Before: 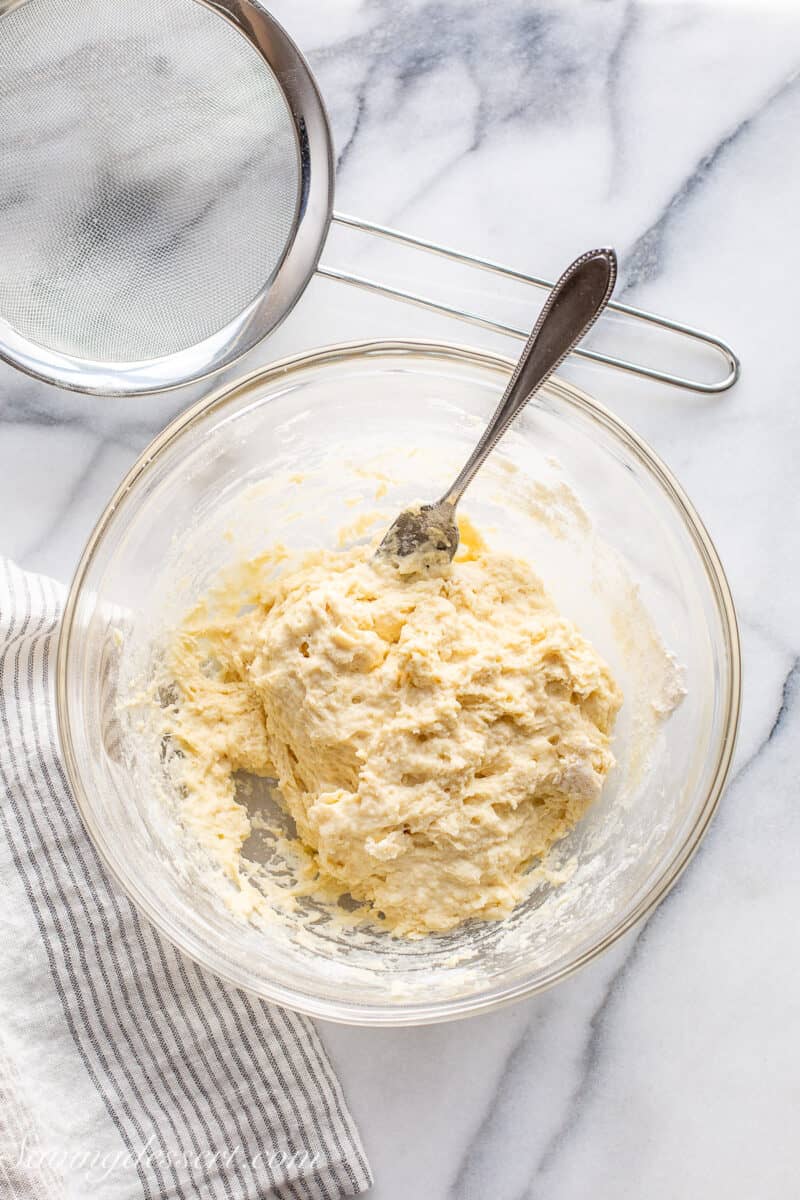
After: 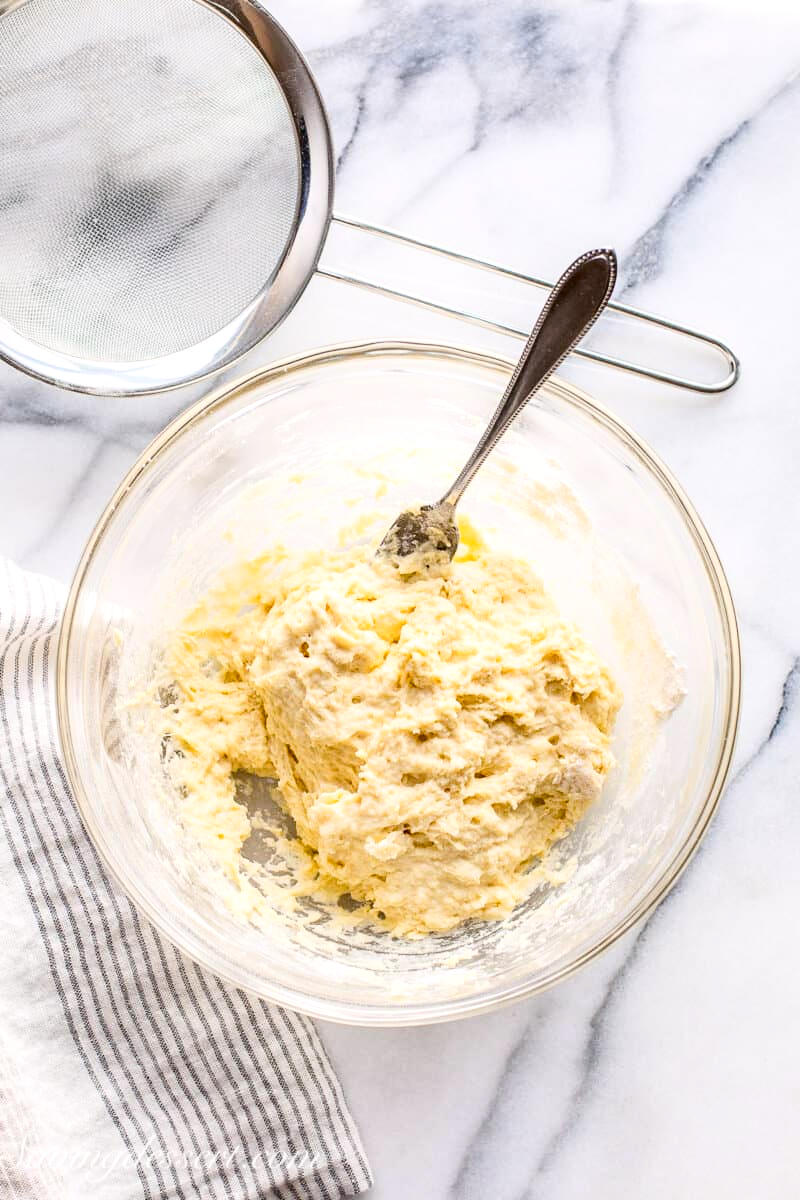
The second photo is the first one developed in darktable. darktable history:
contrast brightness saturation: contrast 0.224
color balance rgb: highlights gain › chroma 0.216%, highlights gain › hue 332.9°, linear chroma grading › shadows -7.631%, linear chroma grading › global chroma 9.921%, perceptual saturation grading › global saturation 20.787%, perceptual saturation grading › highlights -19.75%, perceptual saturation grading › shadows 29.378%, contrast 5.247%
